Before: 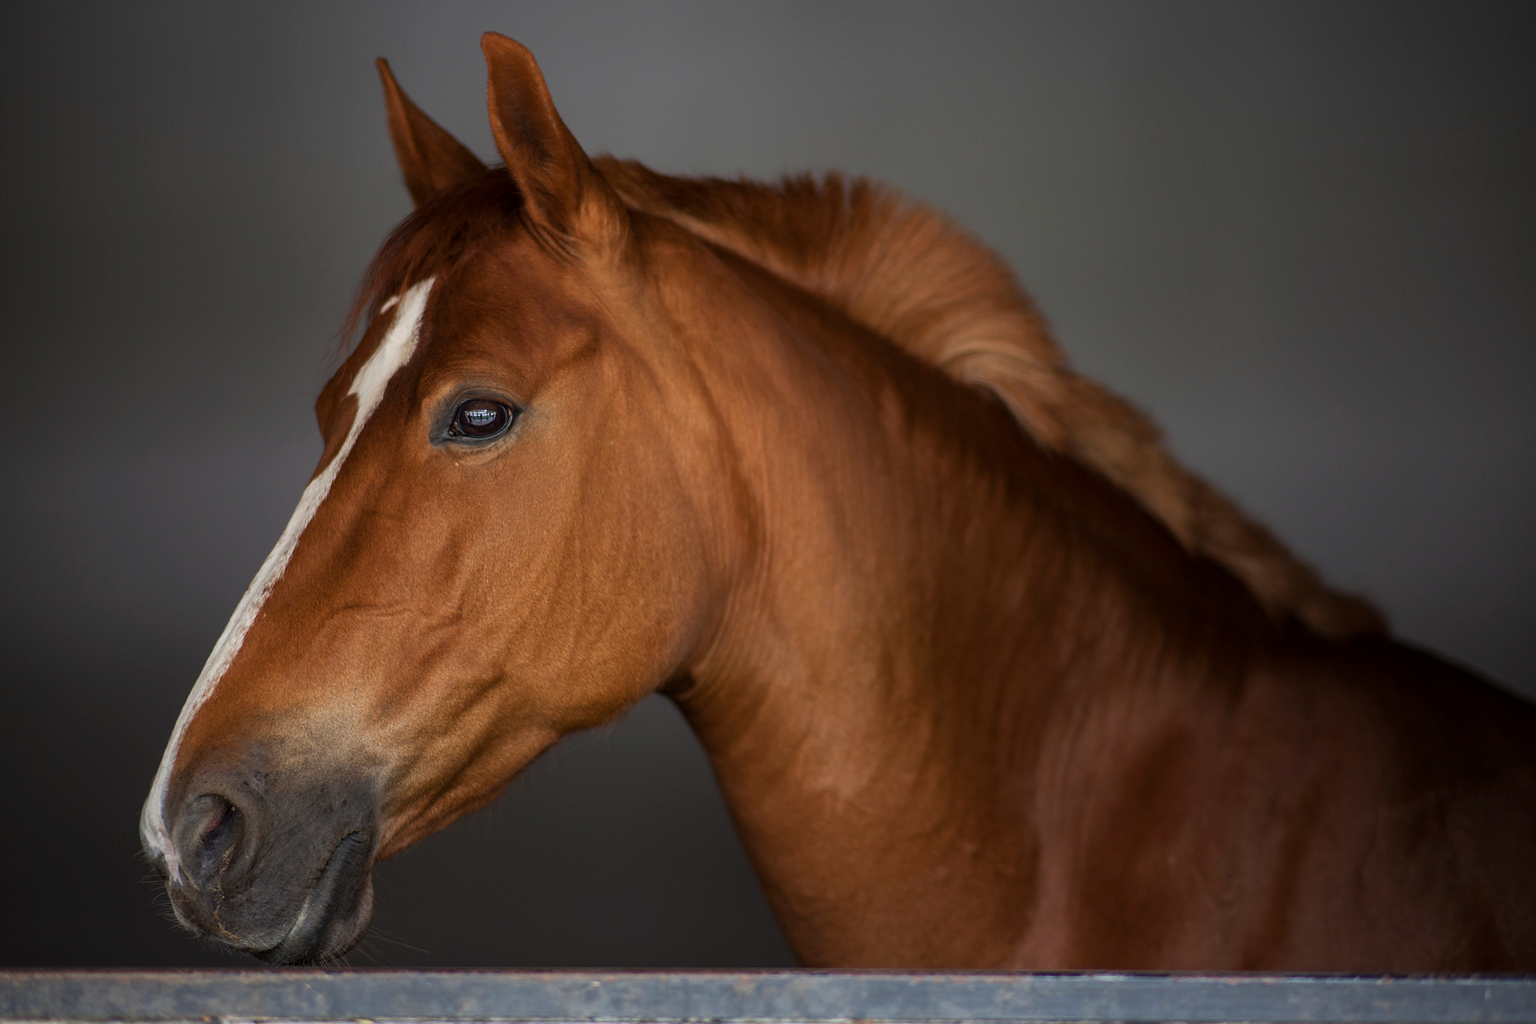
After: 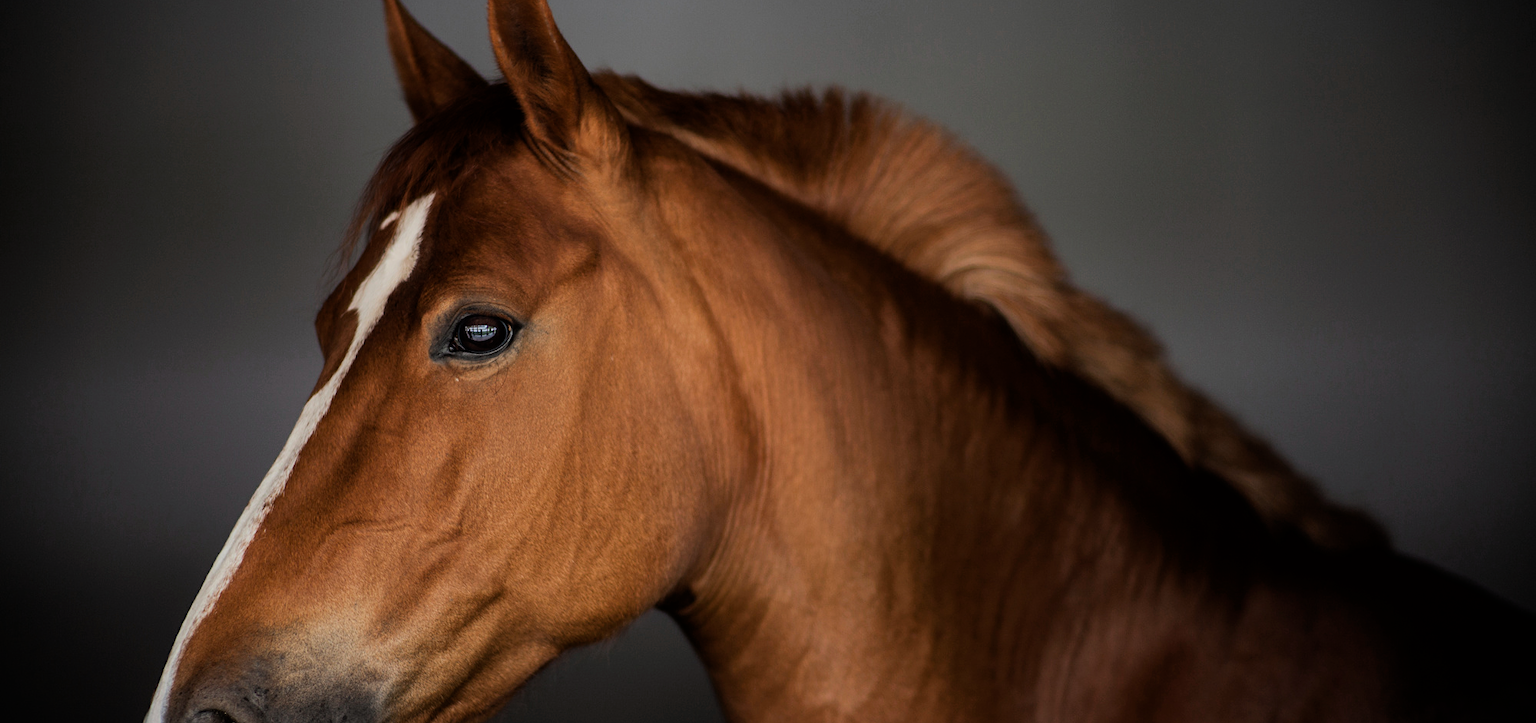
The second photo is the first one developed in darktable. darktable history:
crop and rotate: top 8.293%, bottom 20.996%
filmic rgb: black relative exposure -7.65 EV, white relative exposure 4.56 EV, hardness 3.61, color science v6 (2022)
vignetting: fall-off start 88.03%, fall-off radius 24.9%
tone equalizer: -8 EV -0.417 EV, -7 EV -0.389 EV, -6 EV -0.333 EV, -5 EV -0.222 EV, -3 EV 0.222 EV, -2 EV 0.333 EV, -1 EV 0.389 EV, +0 EV 0.417 EV, edges refinement/feathering 500, mask exposure compensation -1.57 EV, preserve details no
